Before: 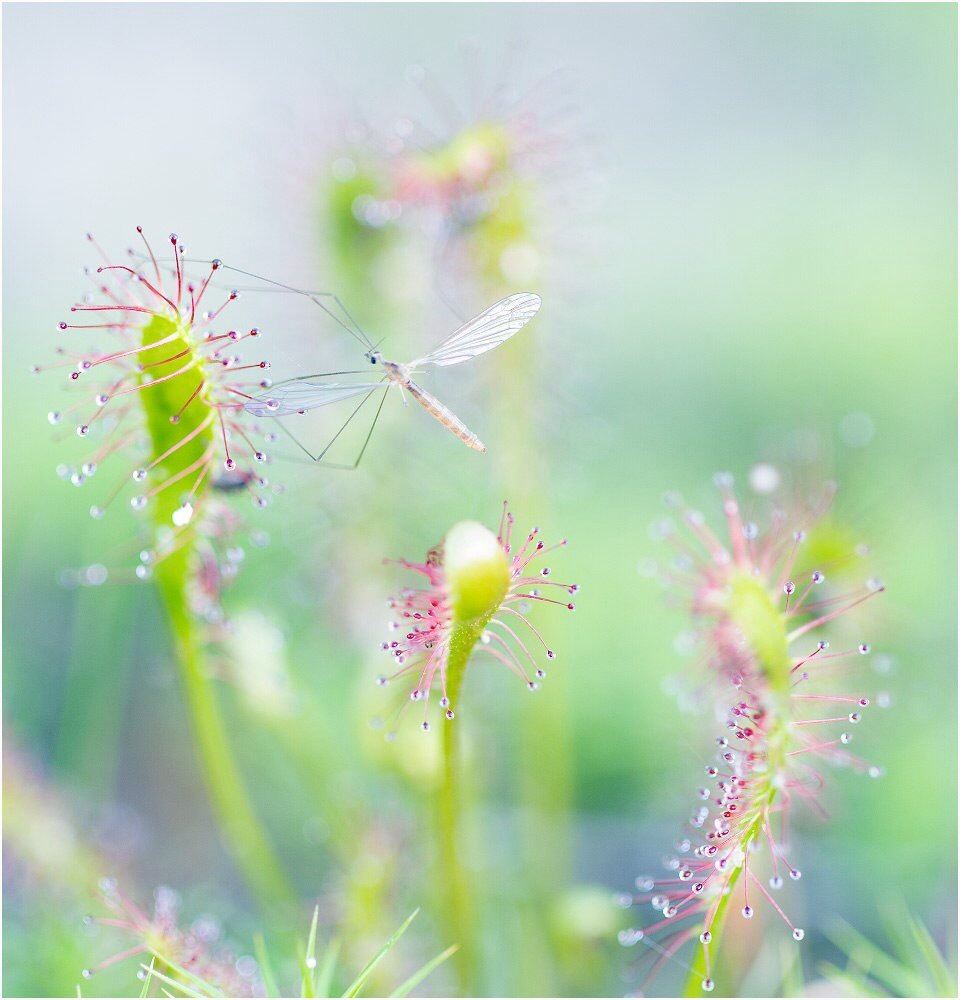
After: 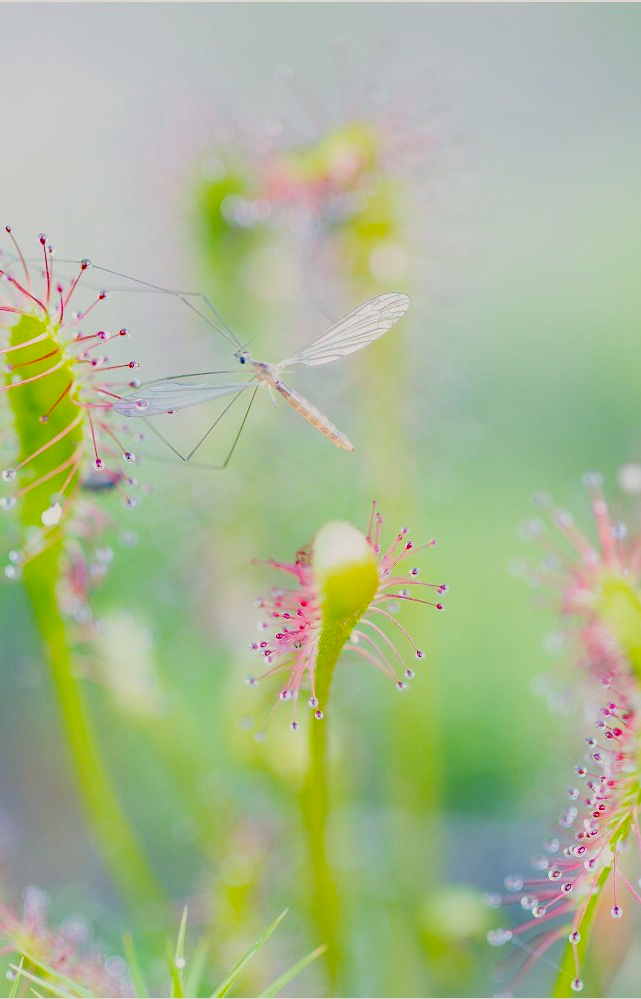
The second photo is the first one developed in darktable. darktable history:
crop and rotate: left 13.689%, right 19.507%
color balance rgb: power › luminance -3.948%, power › chroma 0.587%, power › hue 39.34°, highlights gain › chroma 1.074%, highlights gain › hue 68.08°, perceptual saturation grading › global saturation 25.179%, contrast -19.489%
